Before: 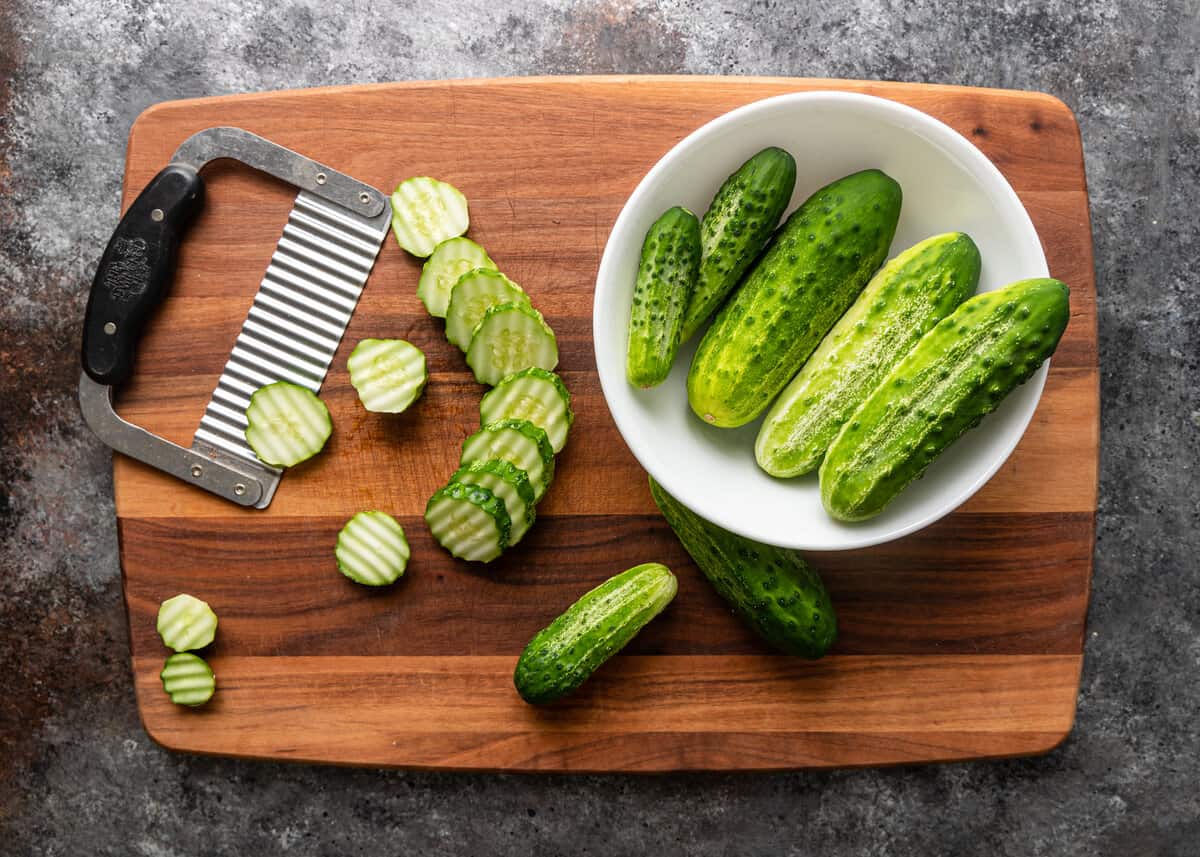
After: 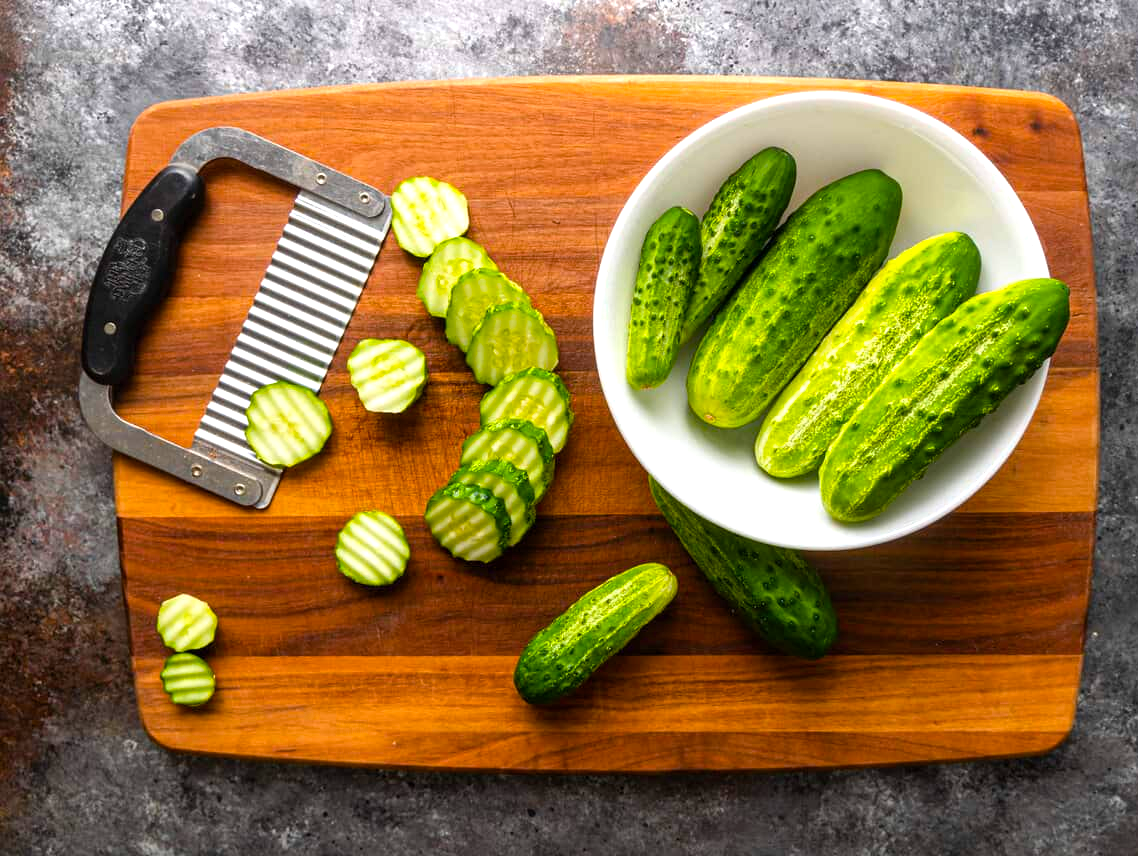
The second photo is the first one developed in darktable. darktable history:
crop and rotate: right 5.167%
color balance rgb: perceptual saturation grading › global saturation 36%, perceptual brilliance grading › global brilliance 10%, global vibrance 20%
